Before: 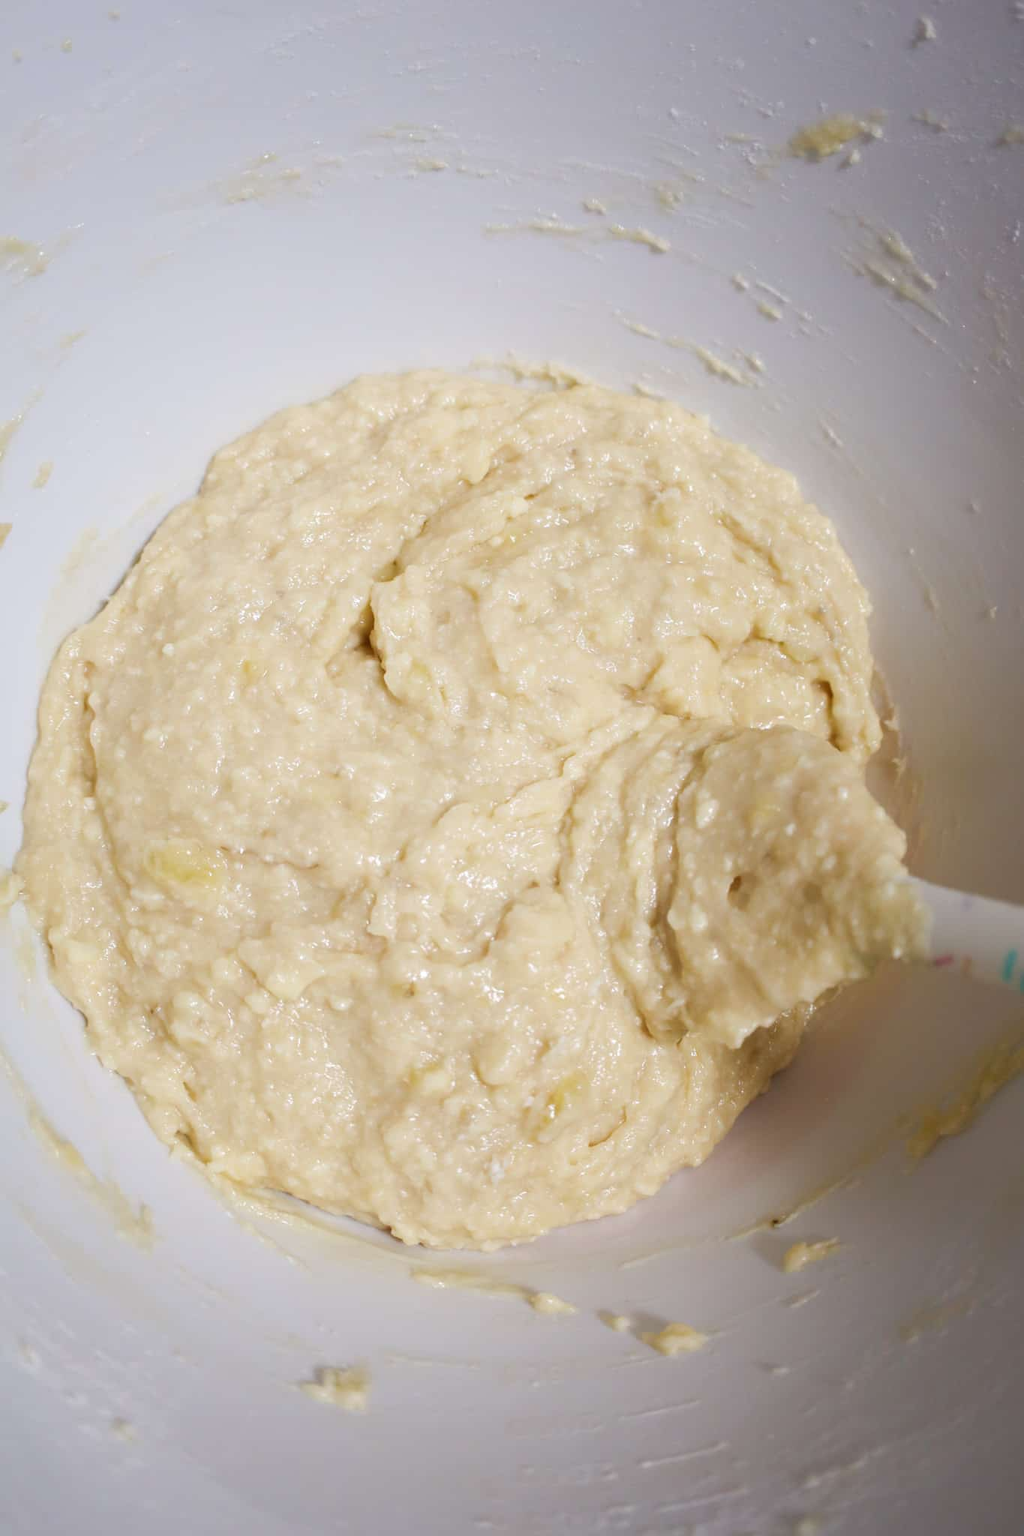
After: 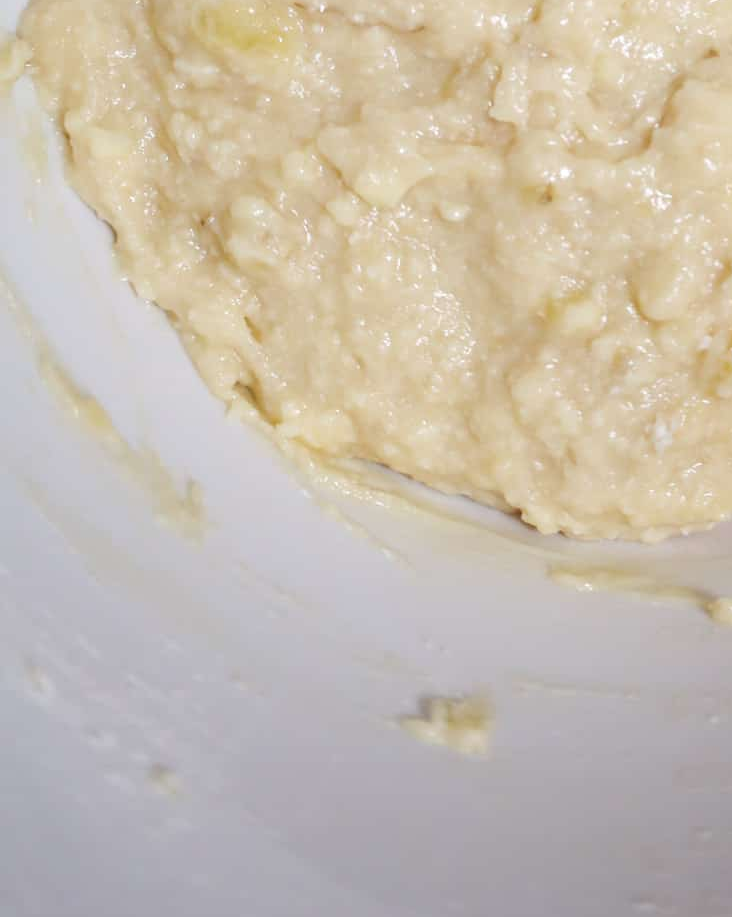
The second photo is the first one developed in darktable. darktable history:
crop and rotate: top 55.01%, right 46.356%, bottom 0.201%
color correction: highlights a* -0.137, highlights b* 0.138
